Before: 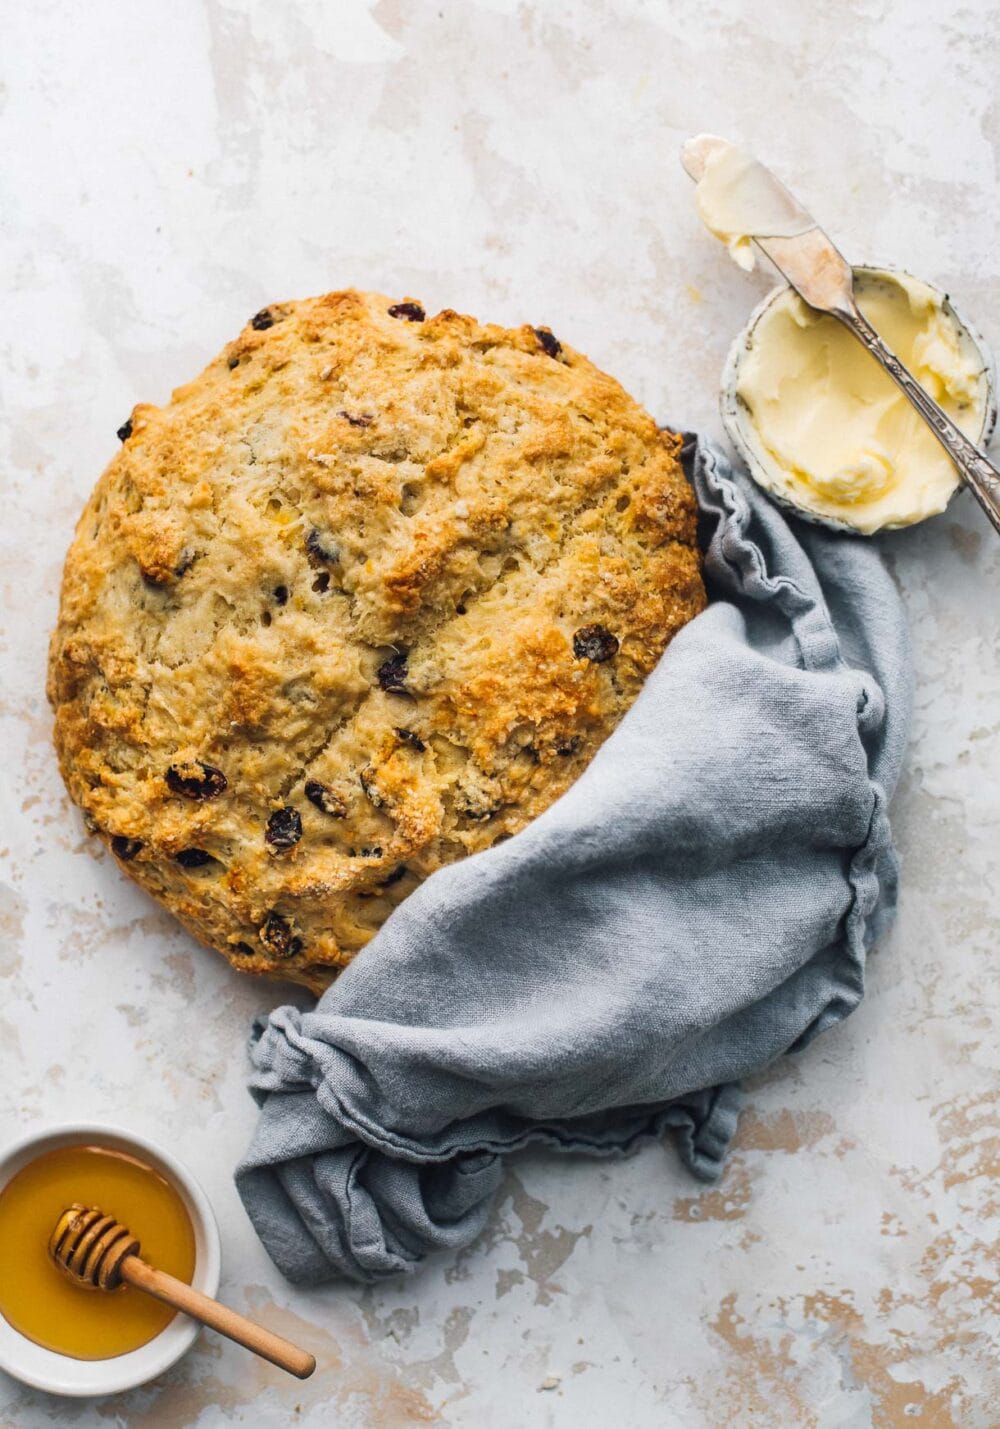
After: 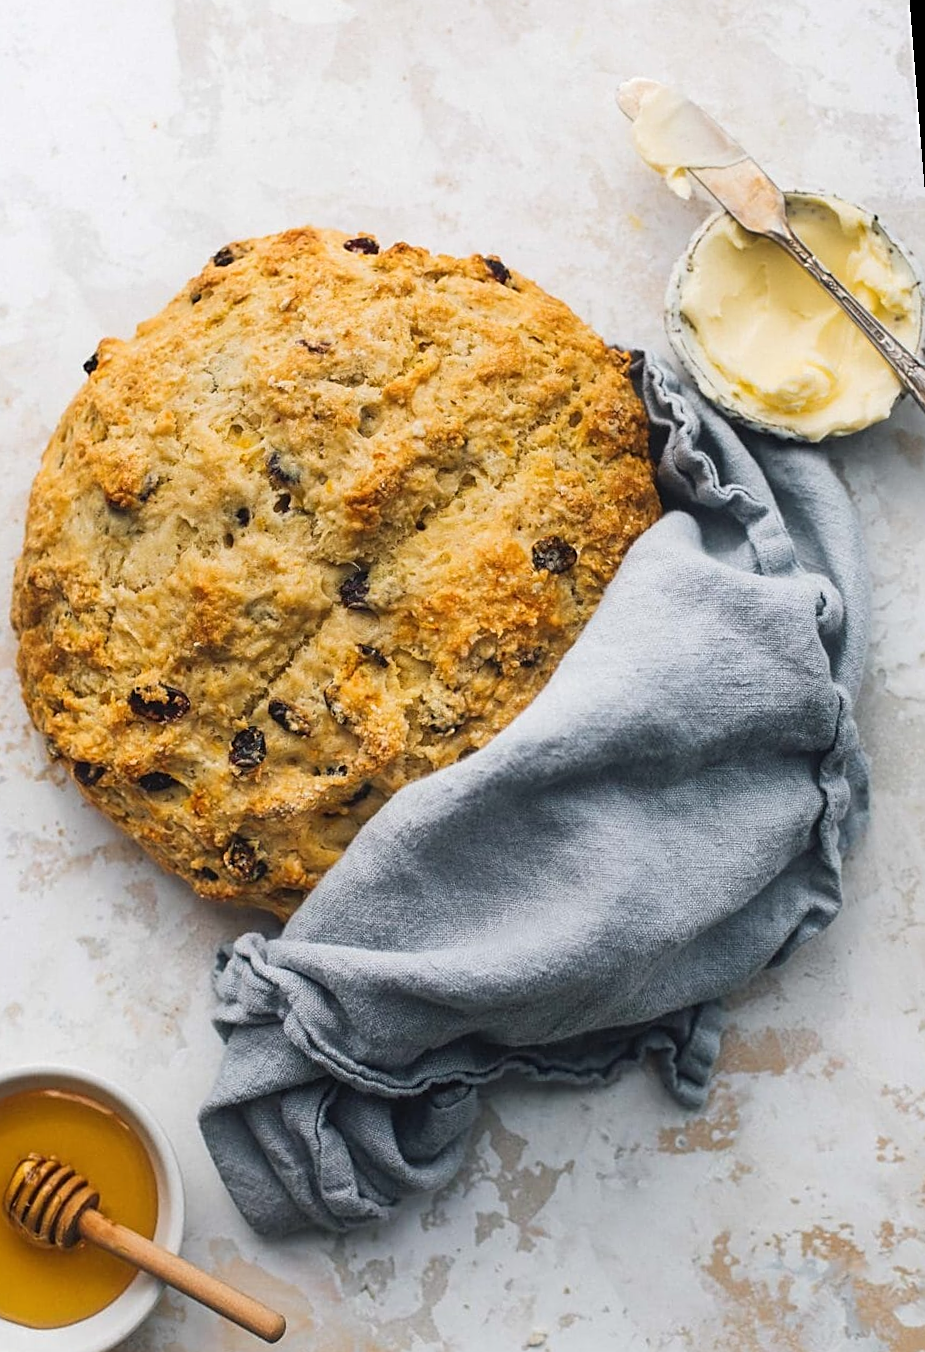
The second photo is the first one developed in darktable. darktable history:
sharpen: on, module defaults
contrast equalizer: octaves 7, y [[0.6 ×6], [0.55 ×6], [0 ×6], [0 ×6], [0 ×6]], mix -0.2
rotate and perspective: rotation -1.68°, lens shift (vertical) -0.146, crop left 0.049, crop right 0.912, crop top 0.032, crop bottom 0.96
